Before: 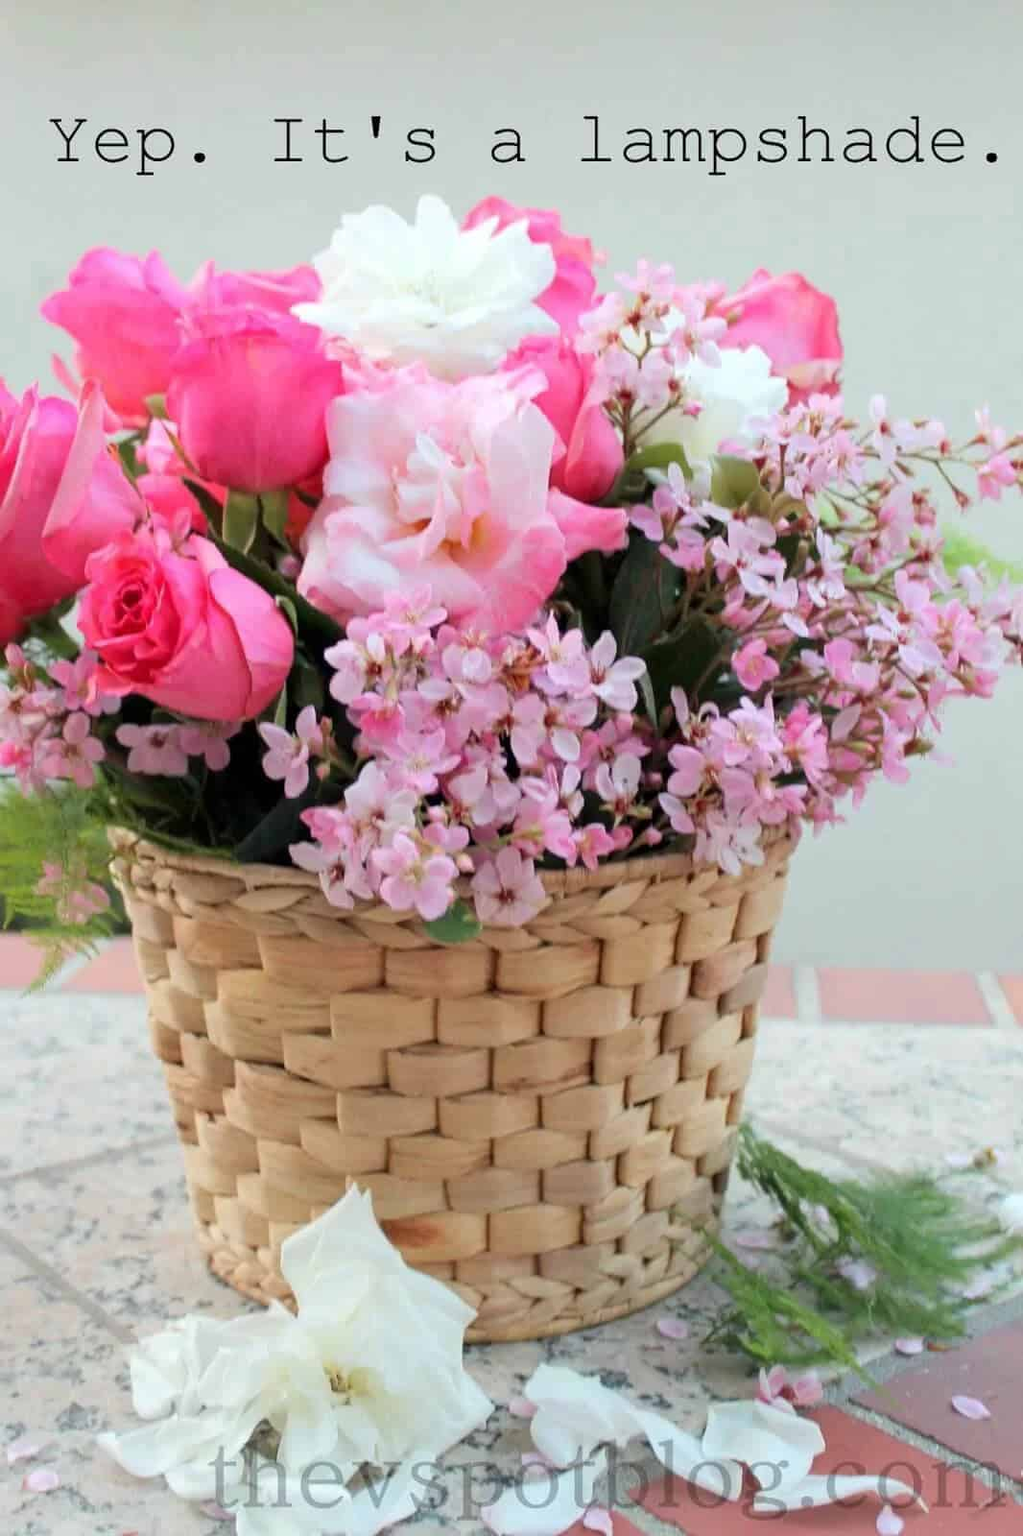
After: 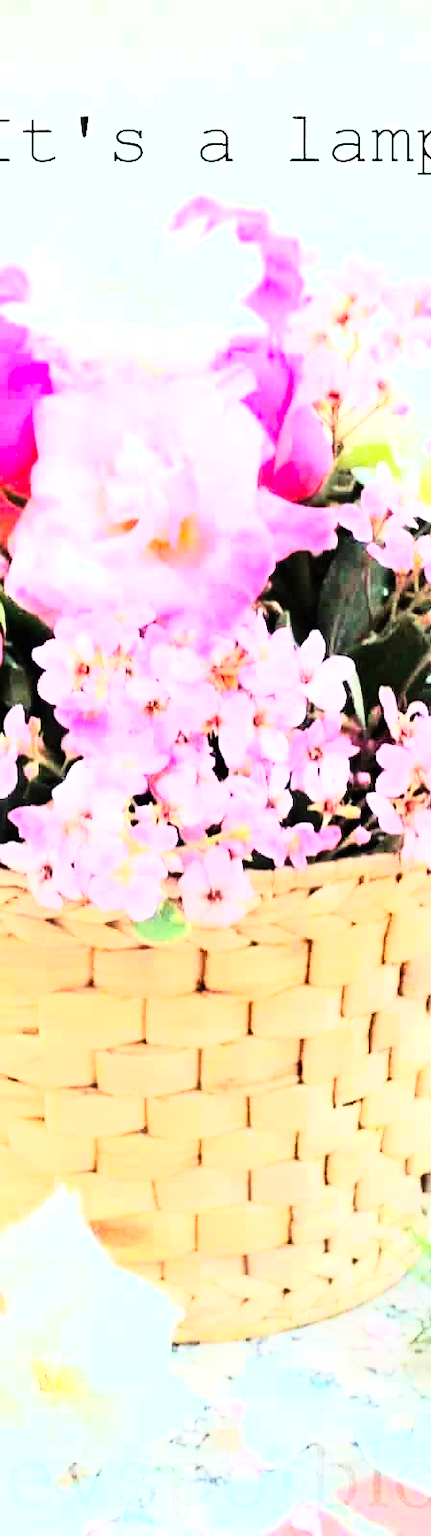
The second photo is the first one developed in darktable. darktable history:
crop: left 28.583%, right 29.231%
contrast brightness saturation: contrast 0.2, brightness 0.16, saturation 0.22
rgb curve: curves: ch0 [(0, 0) (0.21, 0.15) (0.24, 0.21) (0.5, 0.75) (0.75, 0.96) (0.89, 0.99) (1, 1)]; ch1 [(0, 0.02) (0.21, 0.13) (0.25, 0.2) (0.5, 0.67) (0.75, 0.9) (0.89, 0.97) (1, 1)]; ch2 [(0, 0.02) (0.21, 0.13) (0.25, 0.2) (0.5, 0.67) (0.75, 0.9) (0.89, 0.97) (1, 1)], compensate middle gray true
exposure: black level correction 0, exposure 1.125 EV, compensate exposure bias true, compensate highlight preservation false
